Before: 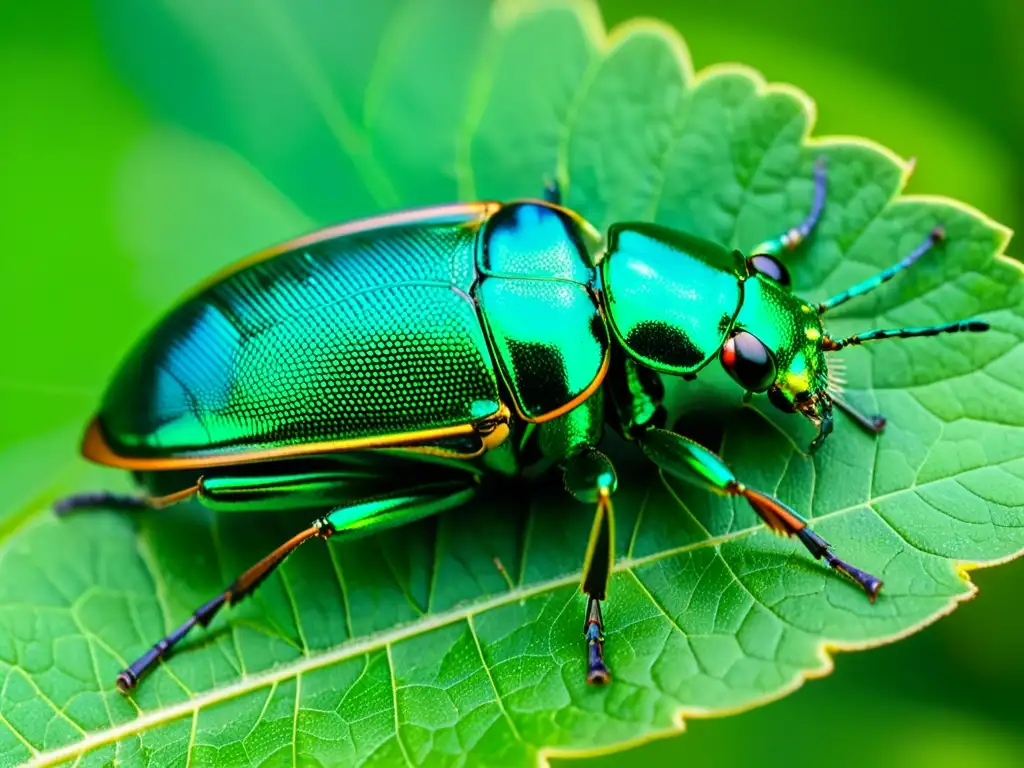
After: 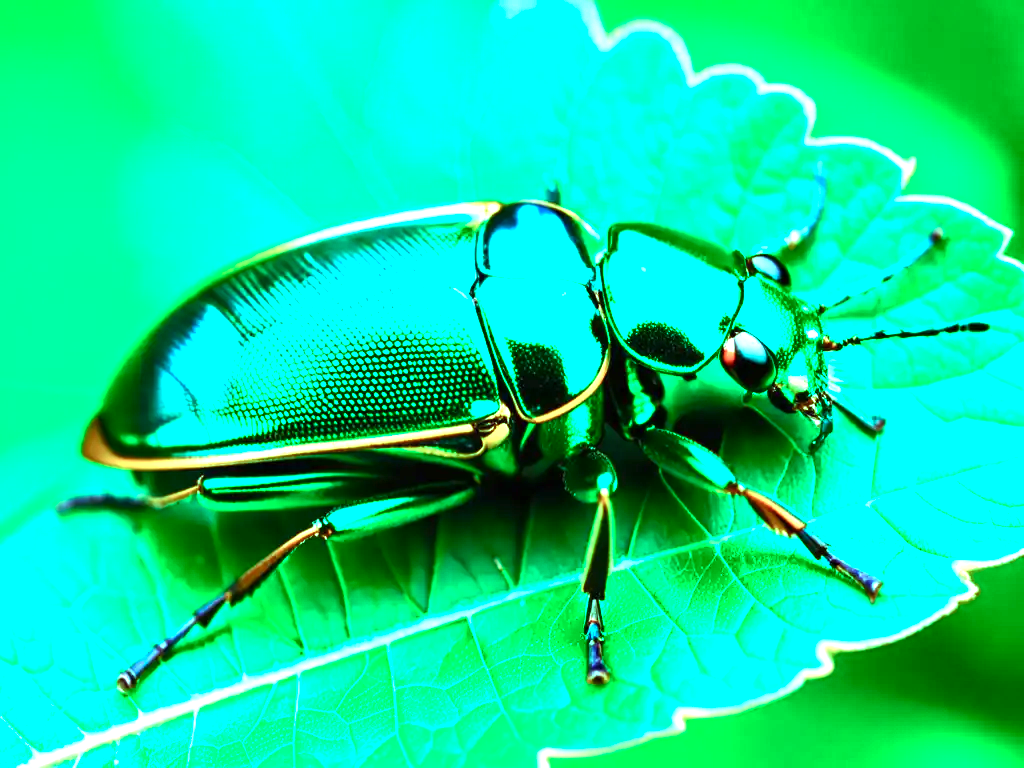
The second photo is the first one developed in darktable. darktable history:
color balance rgb: highlights gain › luminance 20.057%, highlights gain › chroma 13.157%, highlights gain › hue 171.69°, perceptual saturation grading › global saturation 0.381%, perceptual saturation grading › highlights -30.991%, perceptual saturation grading › mid-tones 5.097%, perceptual saturation grading › shadows 18.64%, perceptual brilliance grading › highlights 11.106%, perceptual brilliance grading › shadows -11.214%, global vibrance 20%
exposure: black level correction 0, exposure 1.122 EV, compensate exposure bias true, compensate highlight preservation false
